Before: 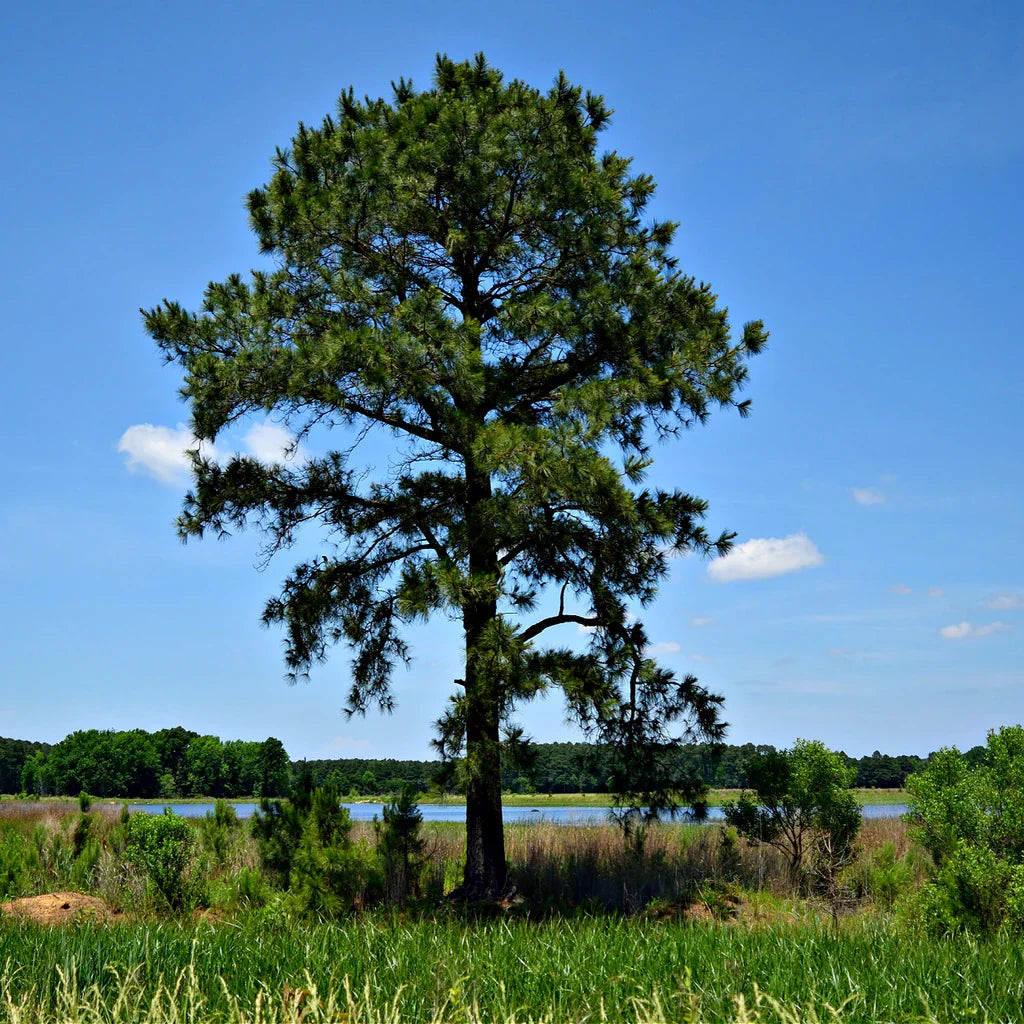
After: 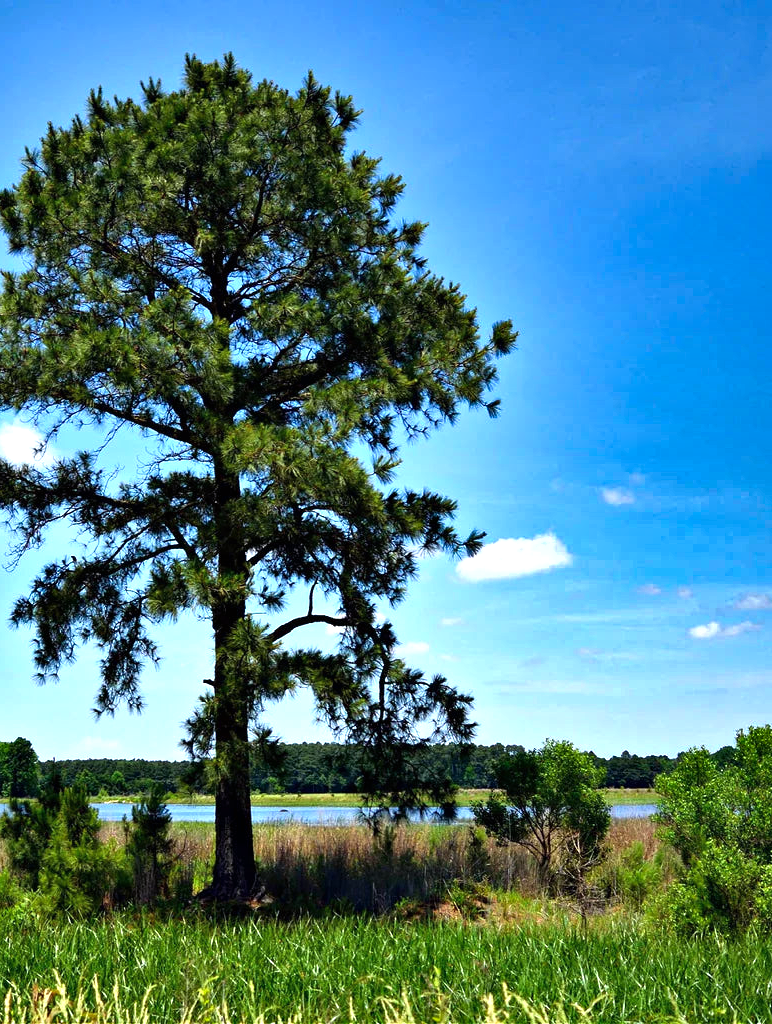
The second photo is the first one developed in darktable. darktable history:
shadows and highlights: shadows 24.5, highlights -78.15, soften with gaussian
exposure: black level correction 0, exposure 0.7 EV, compensate exposure bias true, compensate highlight preservation false
color balance: gamma [0.9, 0.988, 0.975, 1.025], gain [1.05, 1, 1, 1]
crop and rotate: left 24.6%
